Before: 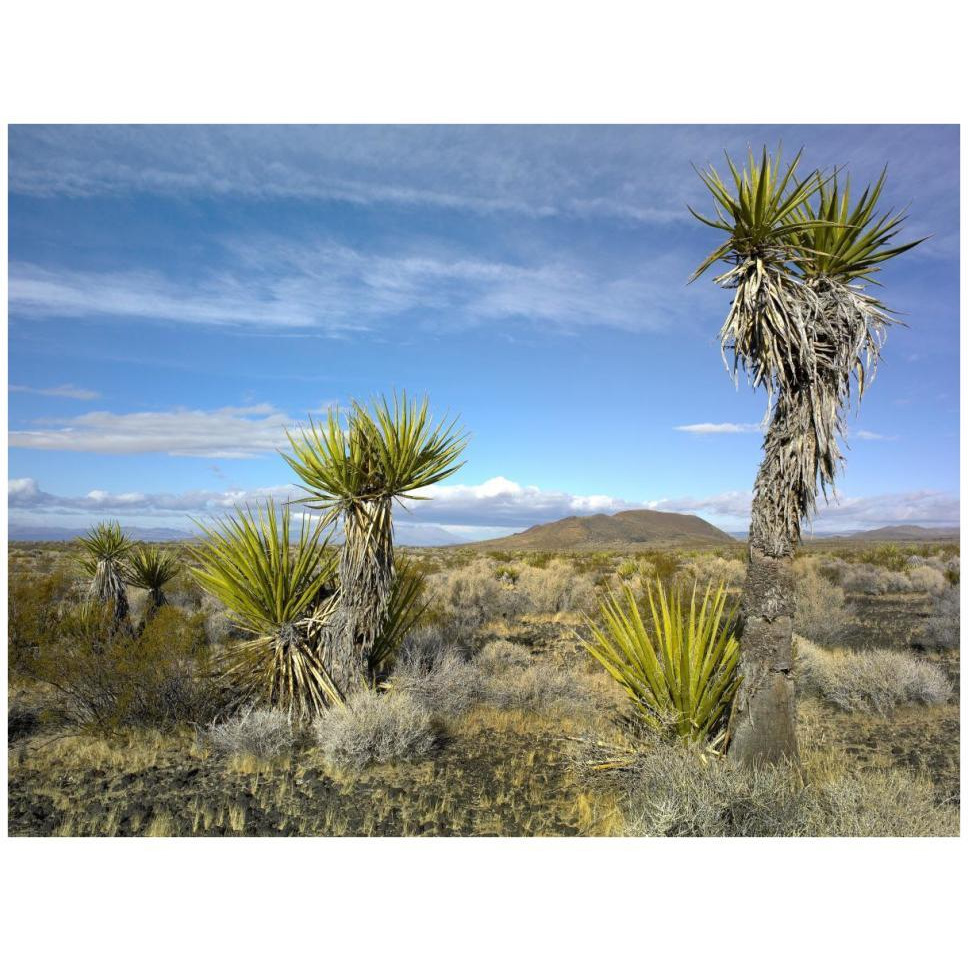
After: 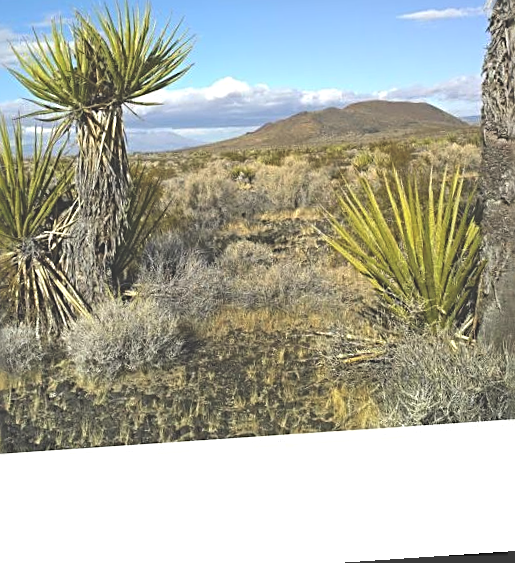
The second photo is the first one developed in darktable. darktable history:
rotate and perspective: rotation -4.2°, shear 0.006, automatic cropping off
exposure: black level correction -0.041, exposure 0.064 EV, compensate highlight preservation false
crop: left 29.672%, top 41.786%, right 20.851%, bottom 3.487%
sharpen: radius 2.531, amount 0.628
